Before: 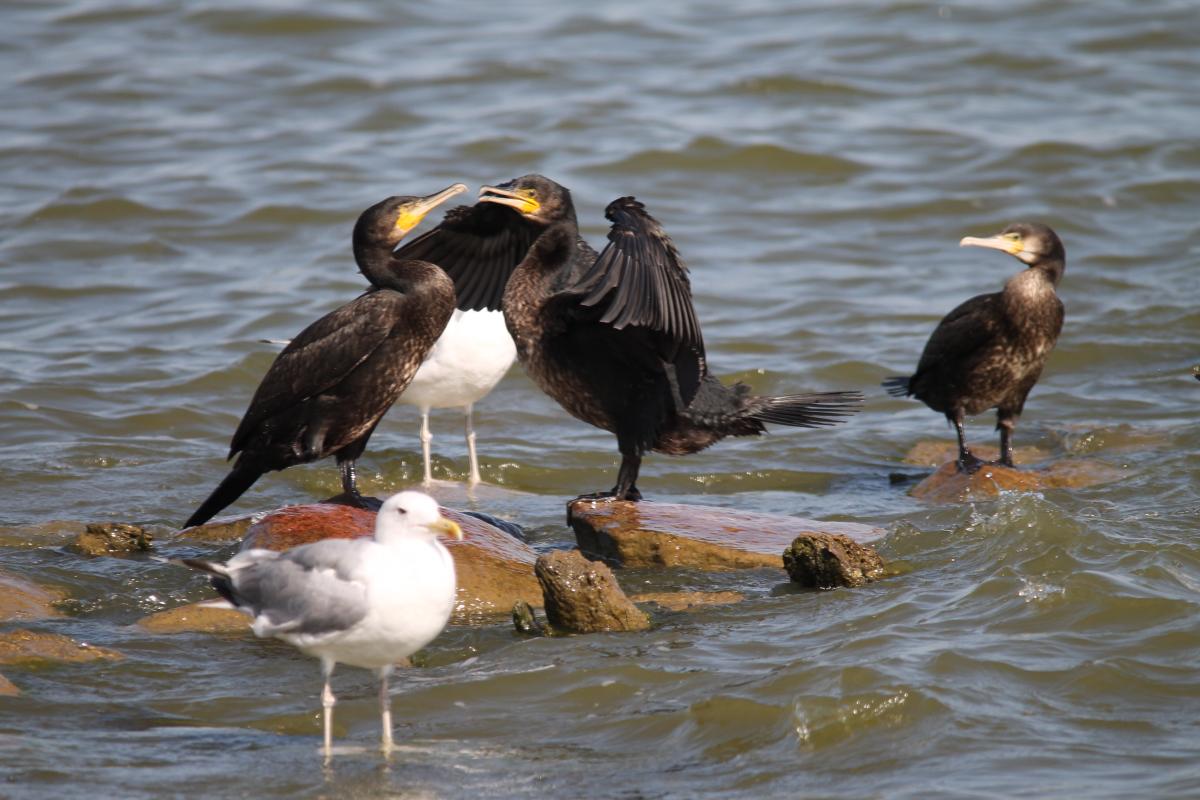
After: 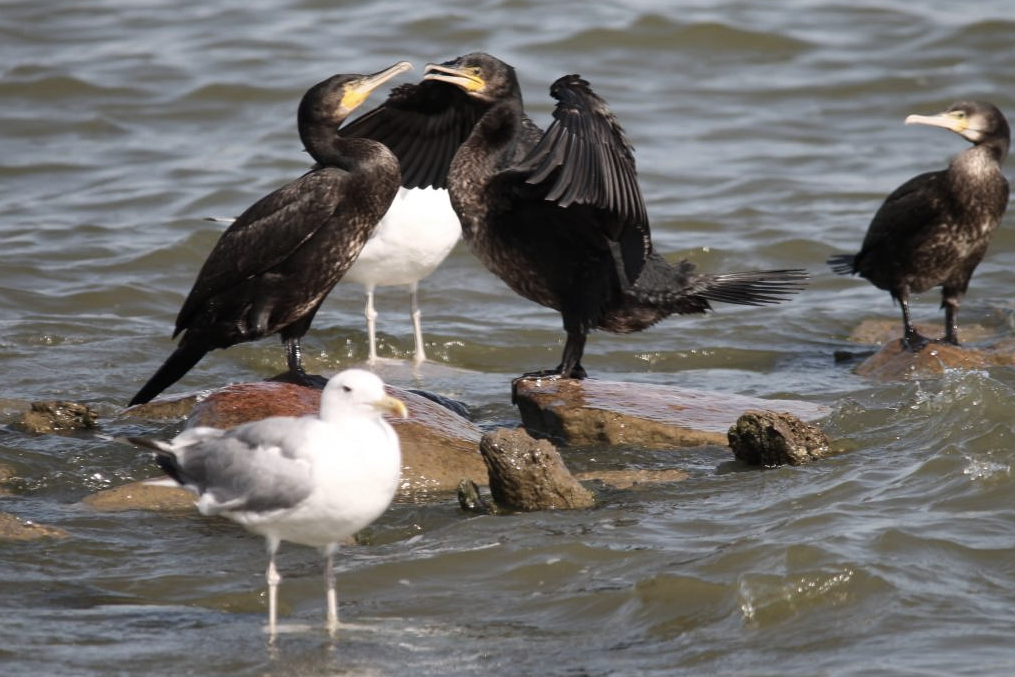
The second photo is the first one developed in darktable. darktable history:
contrast brightness saturation: contrast 0.099, saturation -0.353
crop and rotate: left 4.645%, top 15.278%, right 10.699%
